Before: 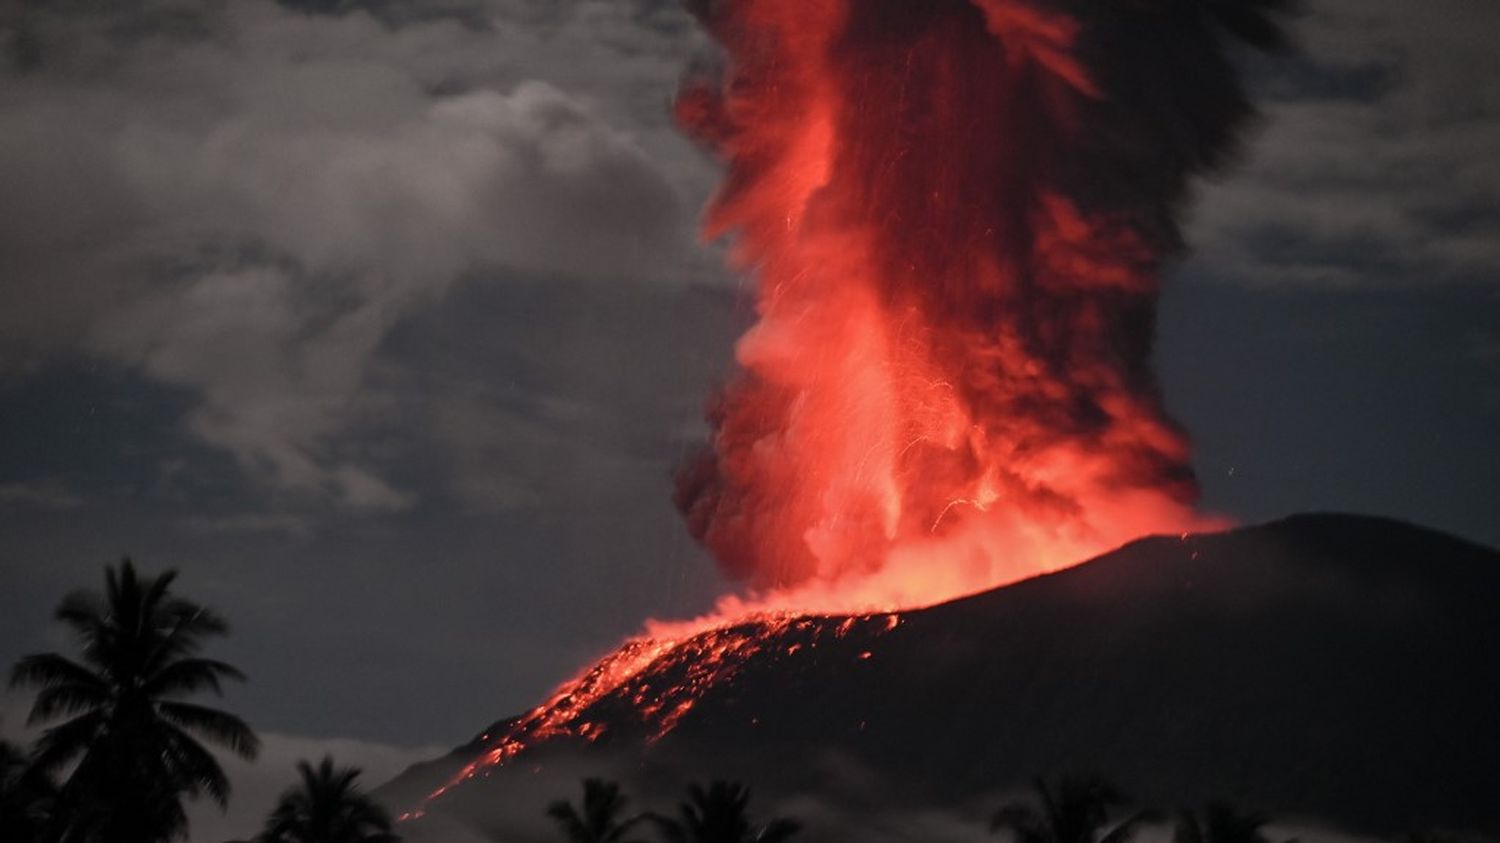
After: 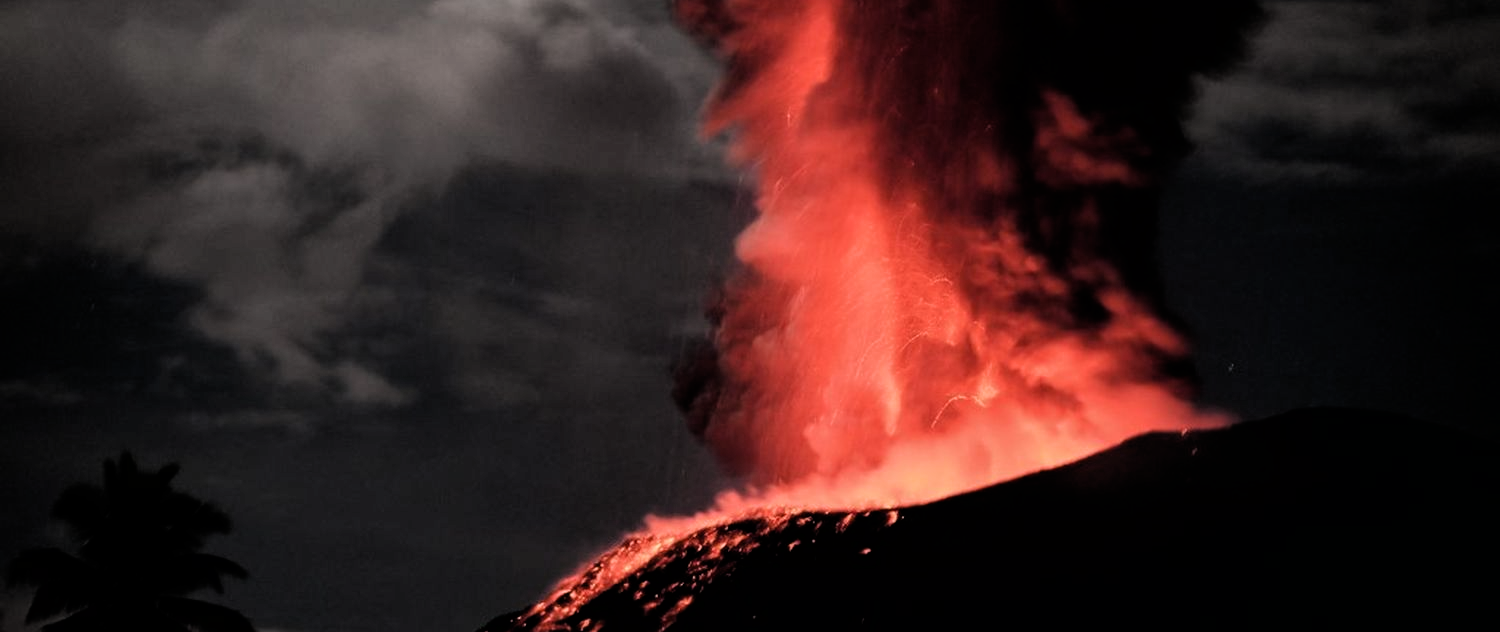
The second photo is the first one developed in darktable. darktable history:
crop and rotate: top 12.434%, bottom 12.491%
filmic rgb: black relative exposure -4.02 EV, white relative exposure 3 EV, hardness 3.01, contrast 1.498
